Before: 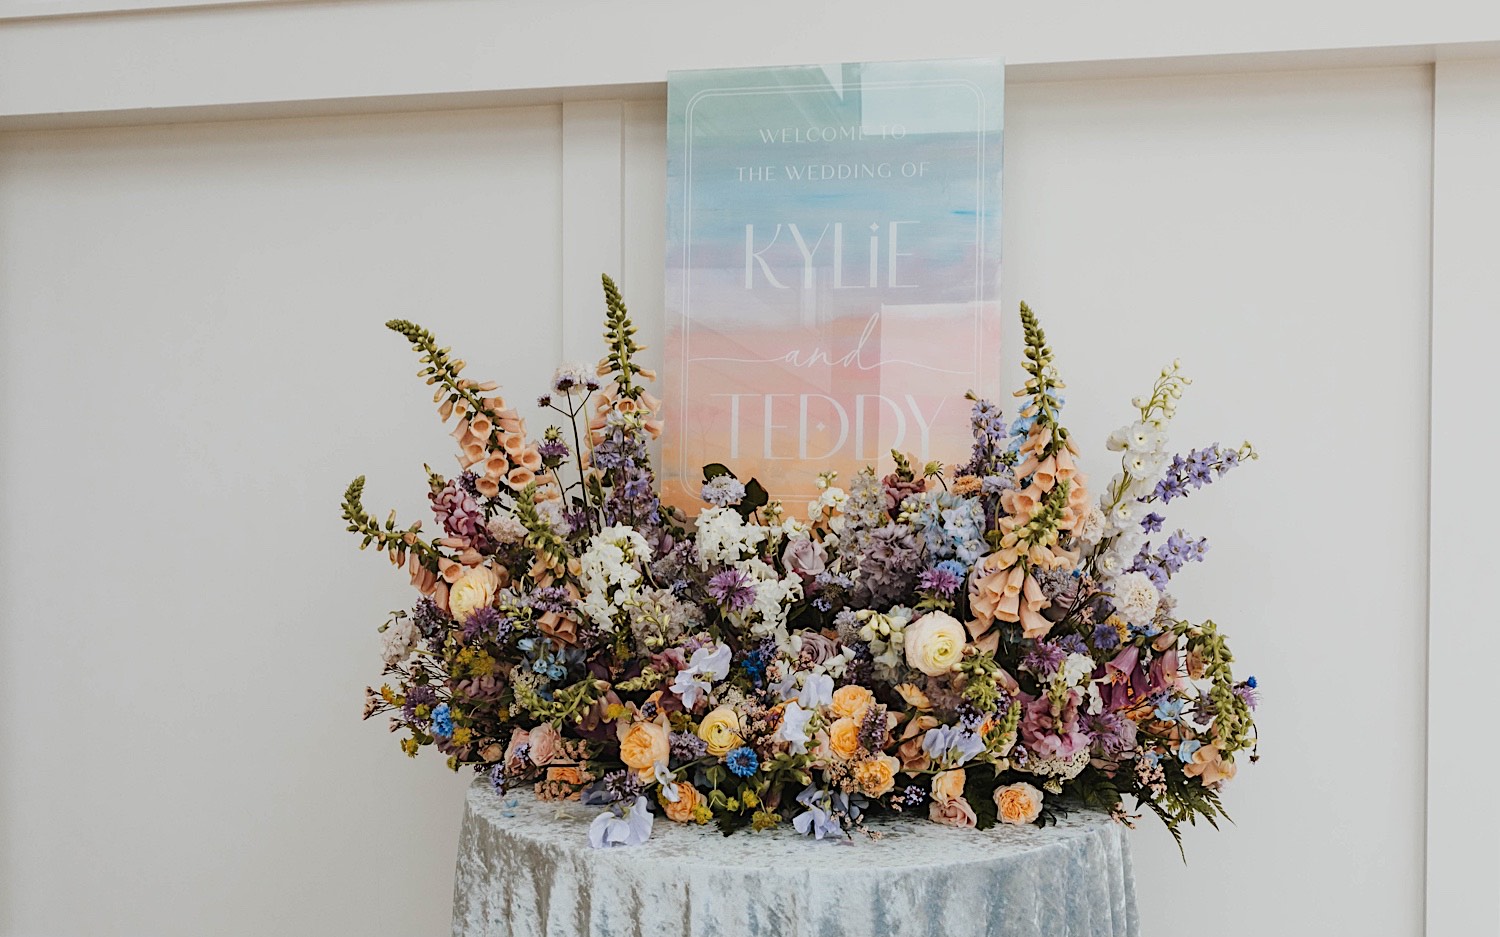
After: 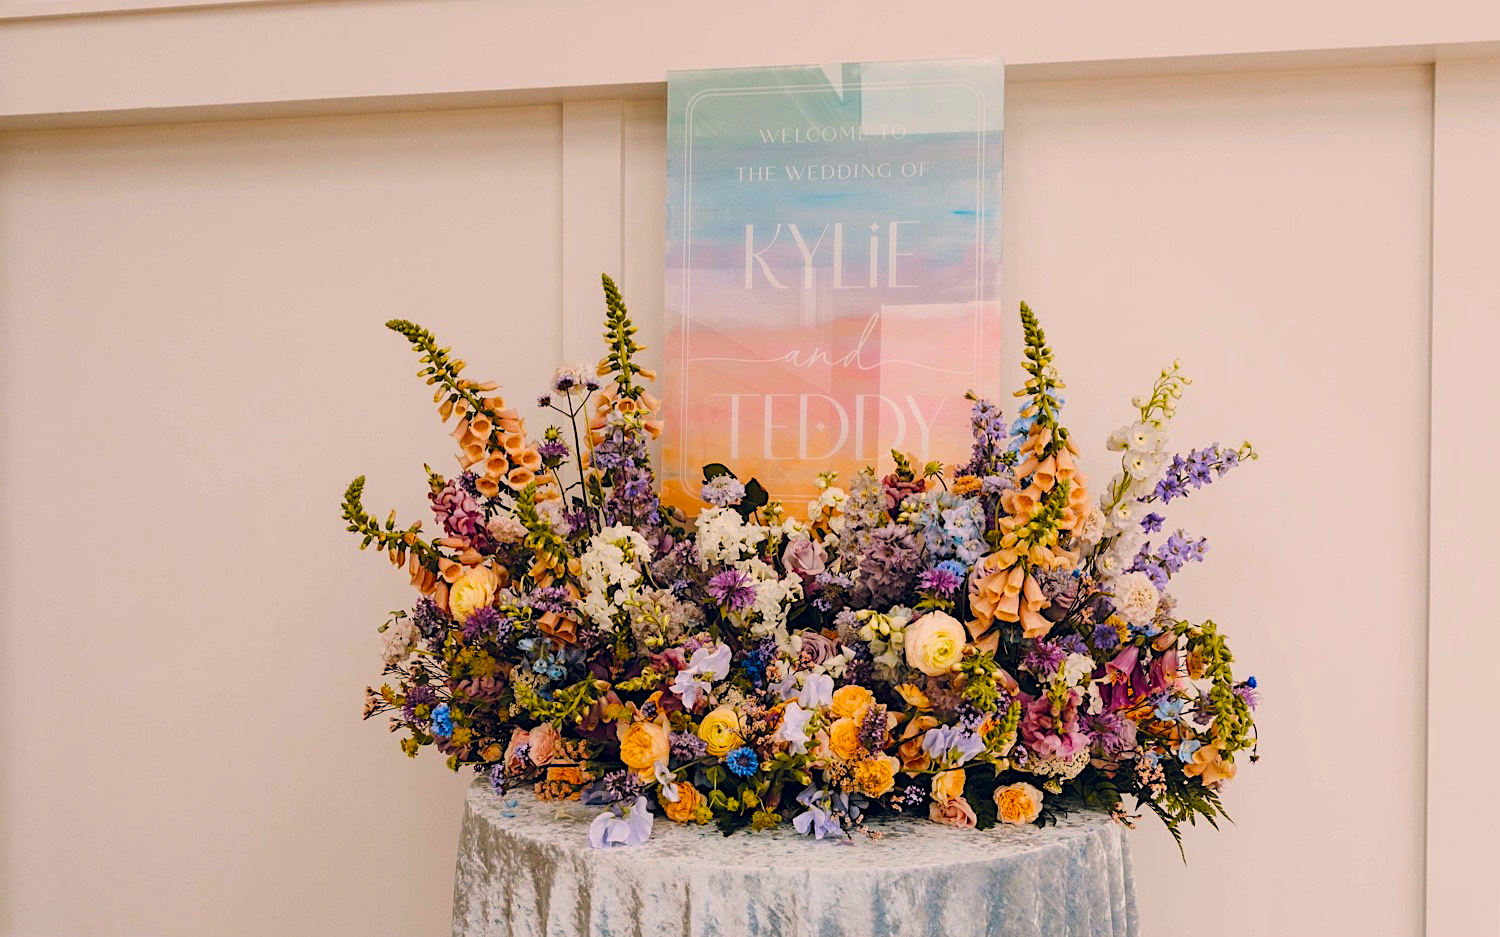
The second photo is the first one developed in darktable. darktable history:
exposure: compensate exposure bias true, compensate highlight preservation false
color balance rgb: global offset › chroma 0.093%, global offset › hue 250.52°, linear chroma grading › shadows 9.528%, linear chroma grading › highlights 10.736%, linear chroma grading › global chroma 14.95%, linear chroma grading › mid-tones 14.817%, perceptual saturation grading › global saturation 25.897%, global vibrance 20%
local contrast: highlights 107%, shadows 102%, detail 119%, midtone range 0.2
color correction: highlights a* 11.74, highlights b* 11.77
